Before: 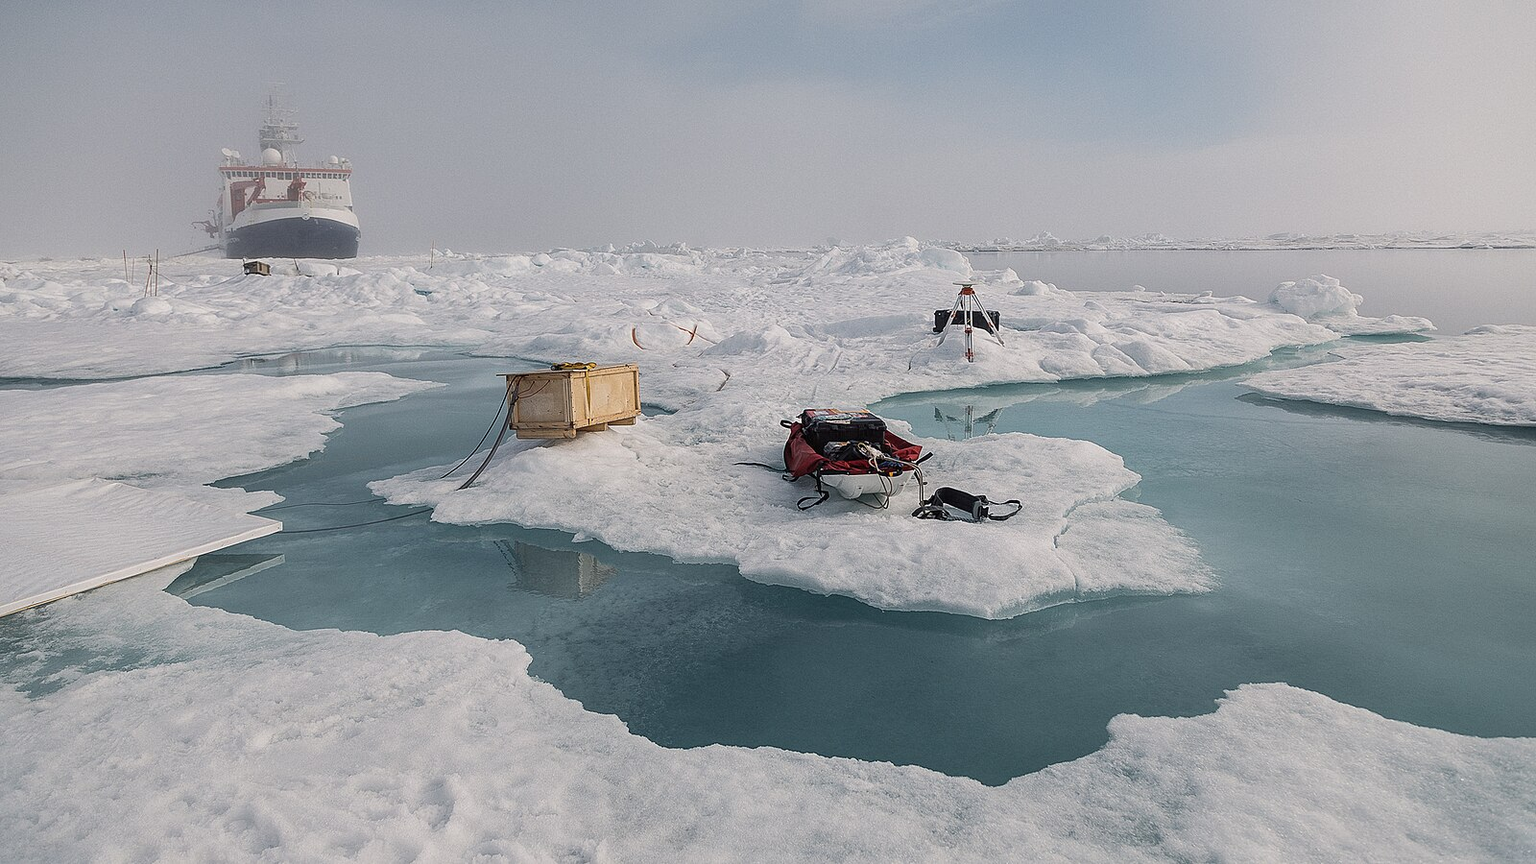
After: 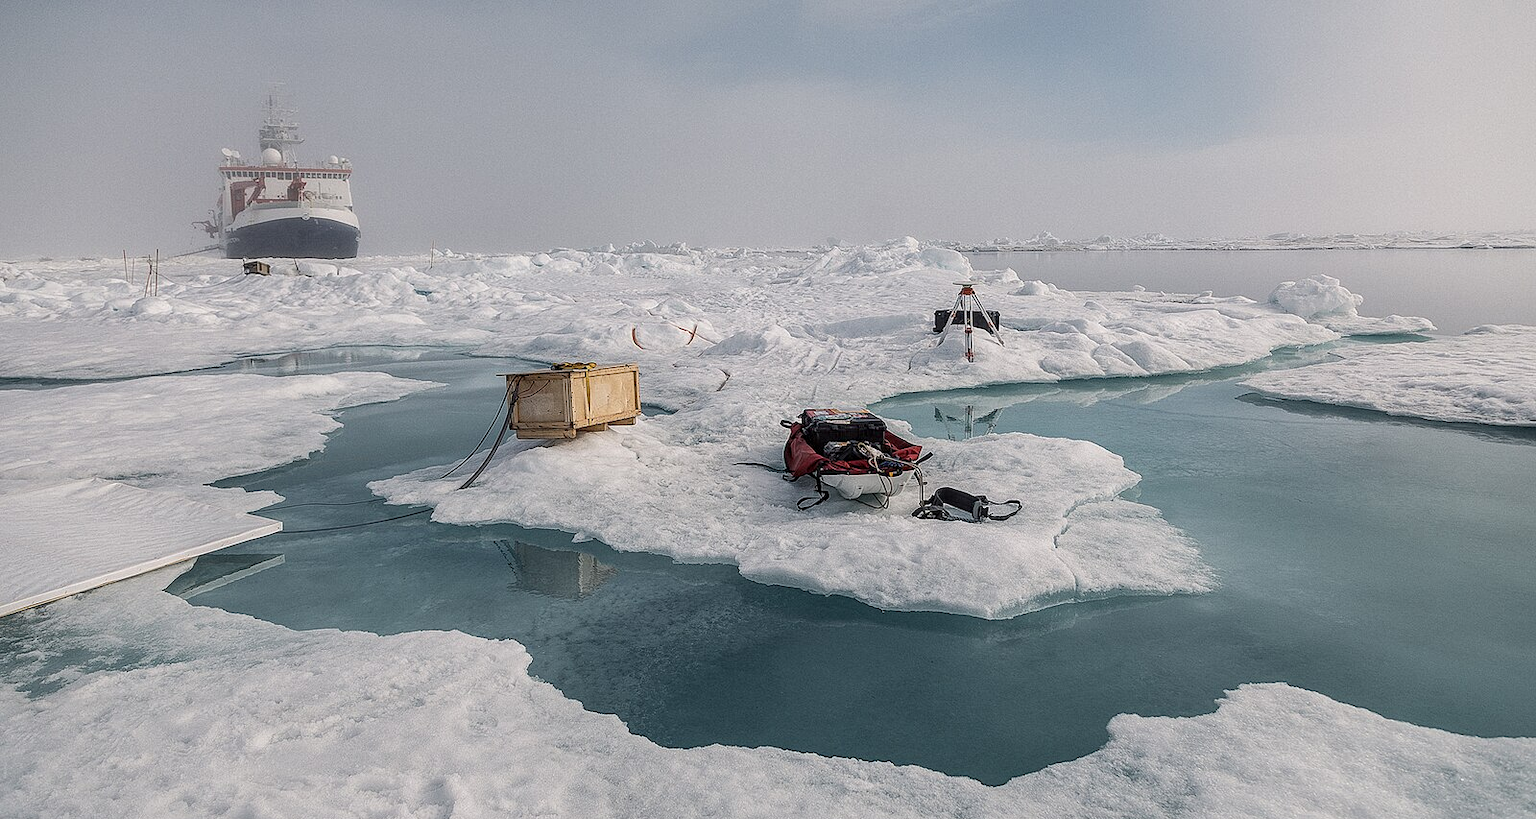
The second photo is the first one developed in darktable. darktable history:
crop and rotate: top 0.001%, bottom 5.075%
local contrast: detail 130%
